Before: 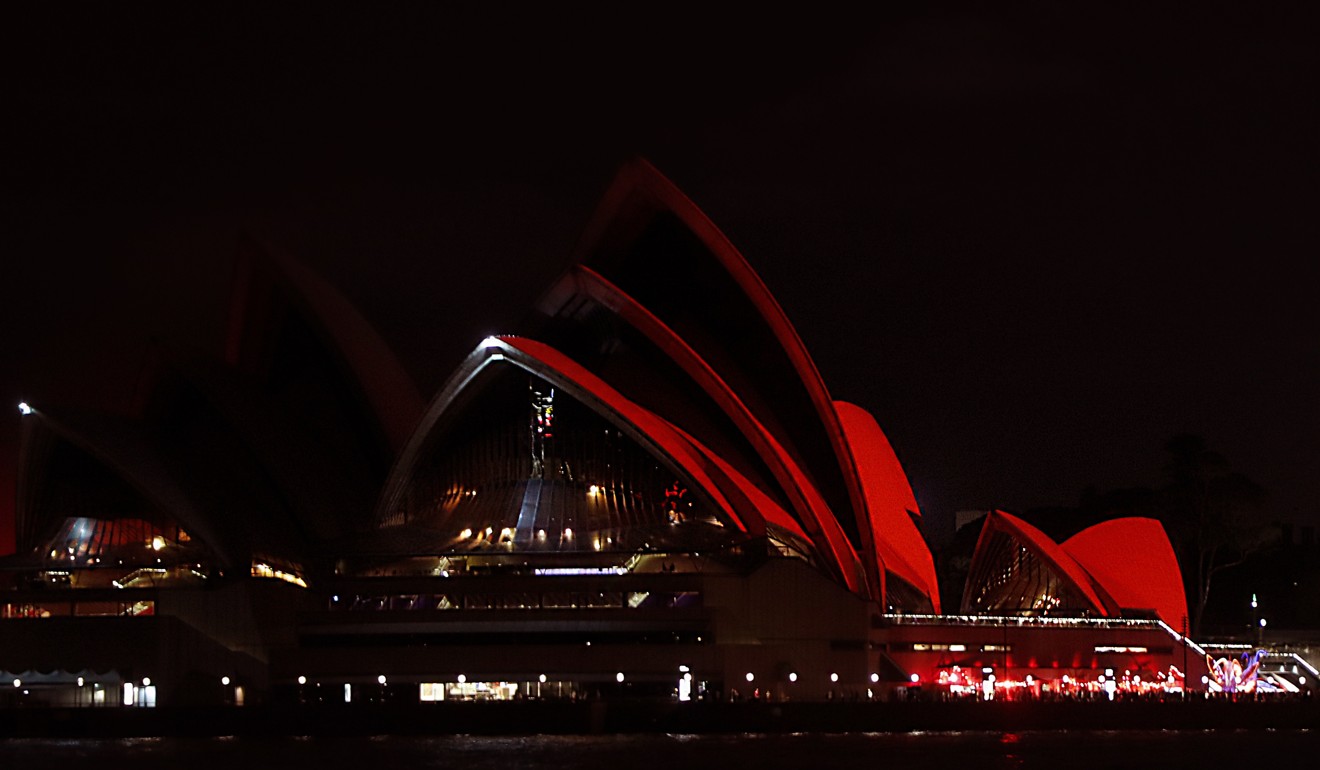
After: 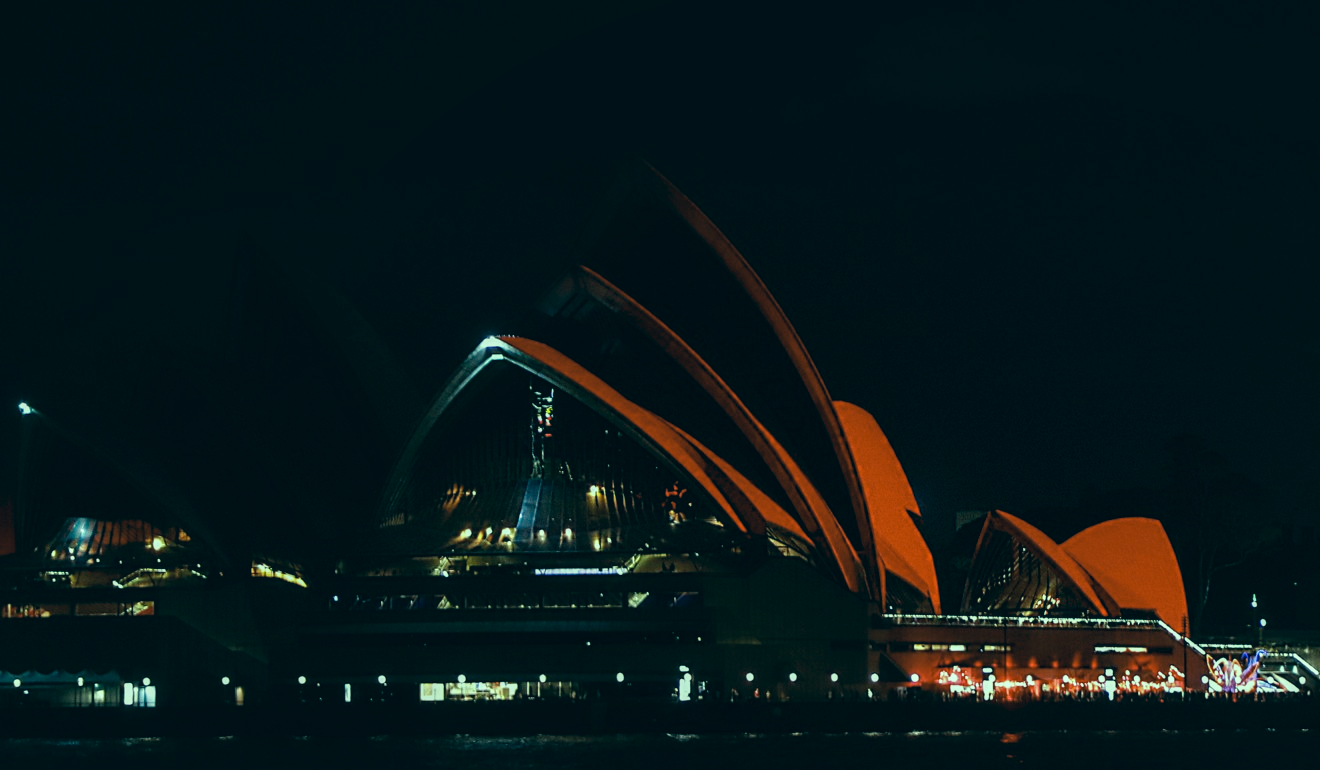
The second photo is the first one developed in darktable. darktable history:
local contrast: on, module defaults
color correction: highlights a* -20.08, highlights b* 9.8, shadows a* -20.4, shadows b* -10.76
